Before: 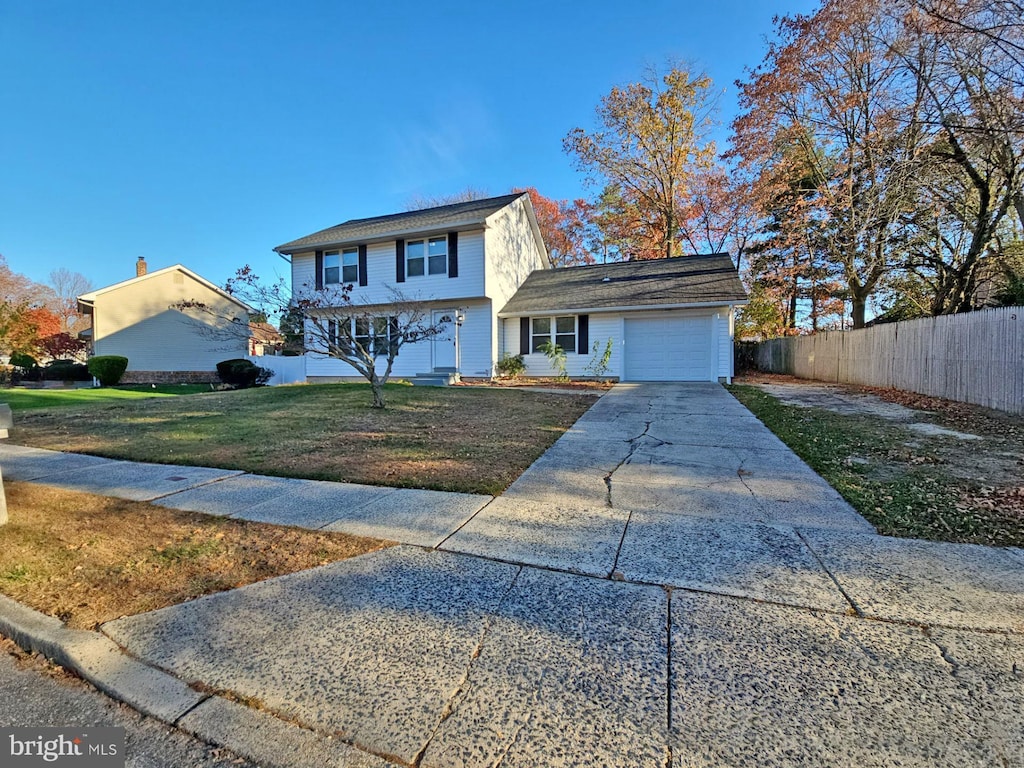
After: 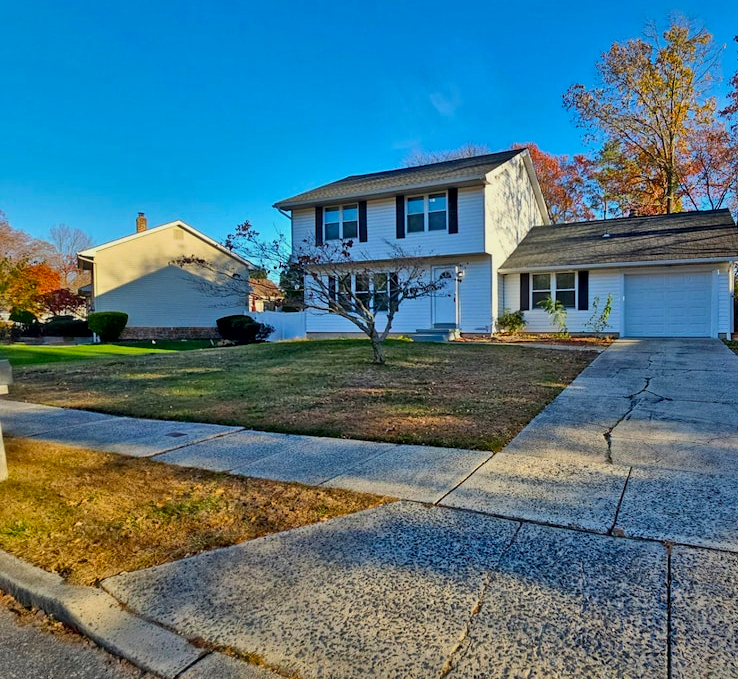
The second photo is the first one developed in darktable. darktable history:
local contrast: mode bilateral grid, contrast 21, coarseness 50, detail 132%, midtone range 0.2
crop: top 5.763%, right 27.87%, bottom 5.798%
exposure: black level correction 0, exposure -0.735 EV, compensate highlight preservation false
color balance rgb: perceptual saturation grading › global saturation 35.961%, perceptual brilliance grading › global brilliance 11.57%, global vibrance 7.531%
